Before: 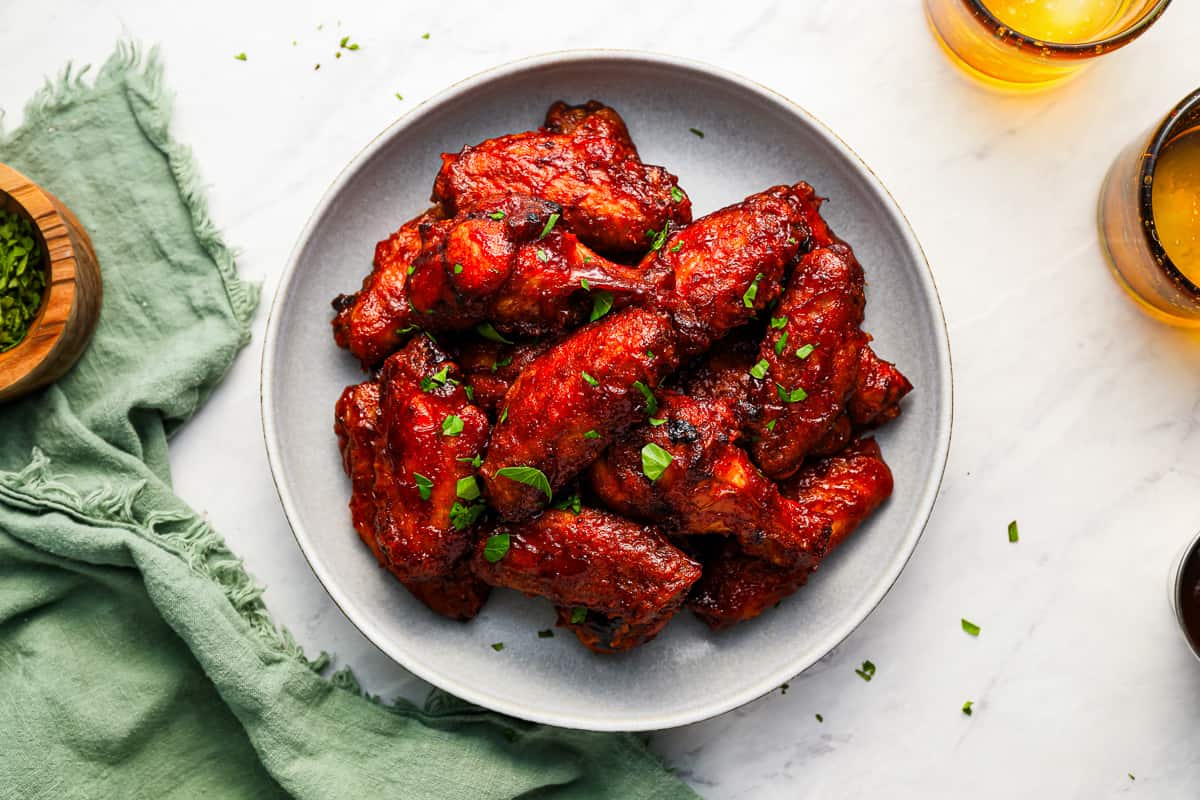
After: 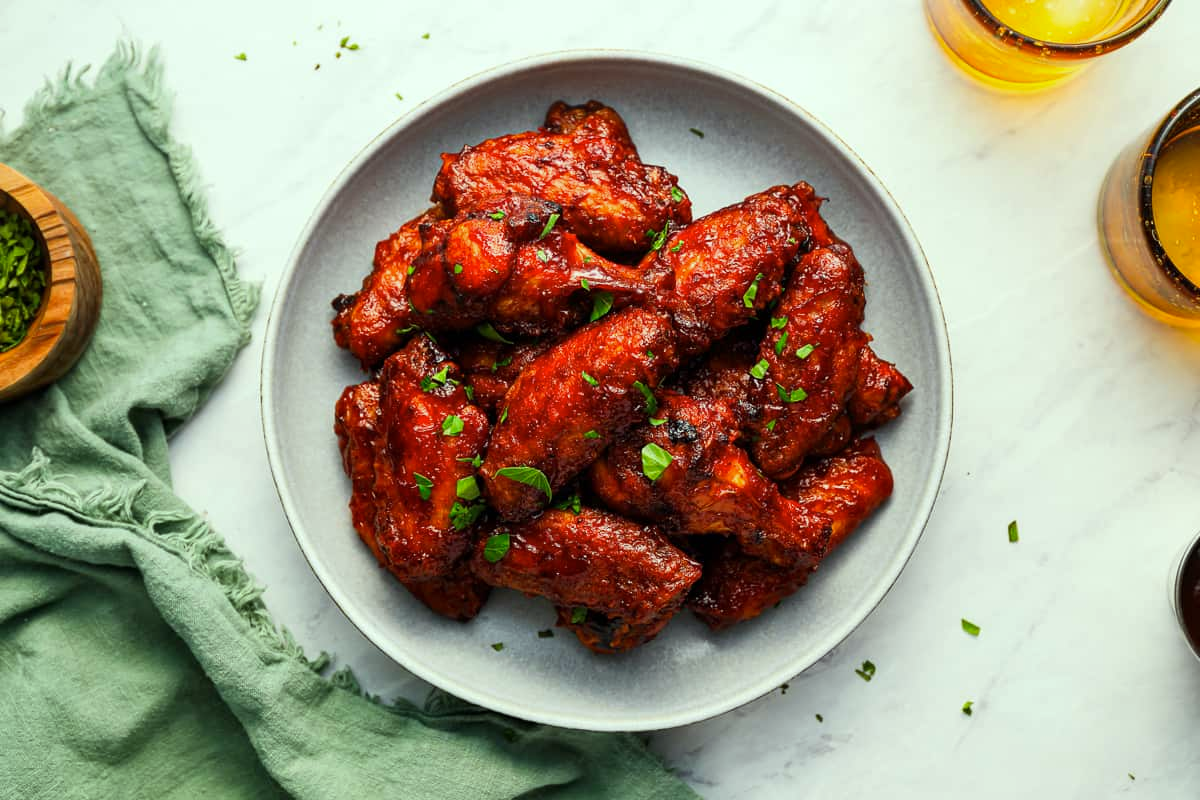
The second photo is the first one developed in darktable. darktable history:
color correction: highlights a* -8.26, highlights b* 3.59
exposure: compensate highlight preservation false
